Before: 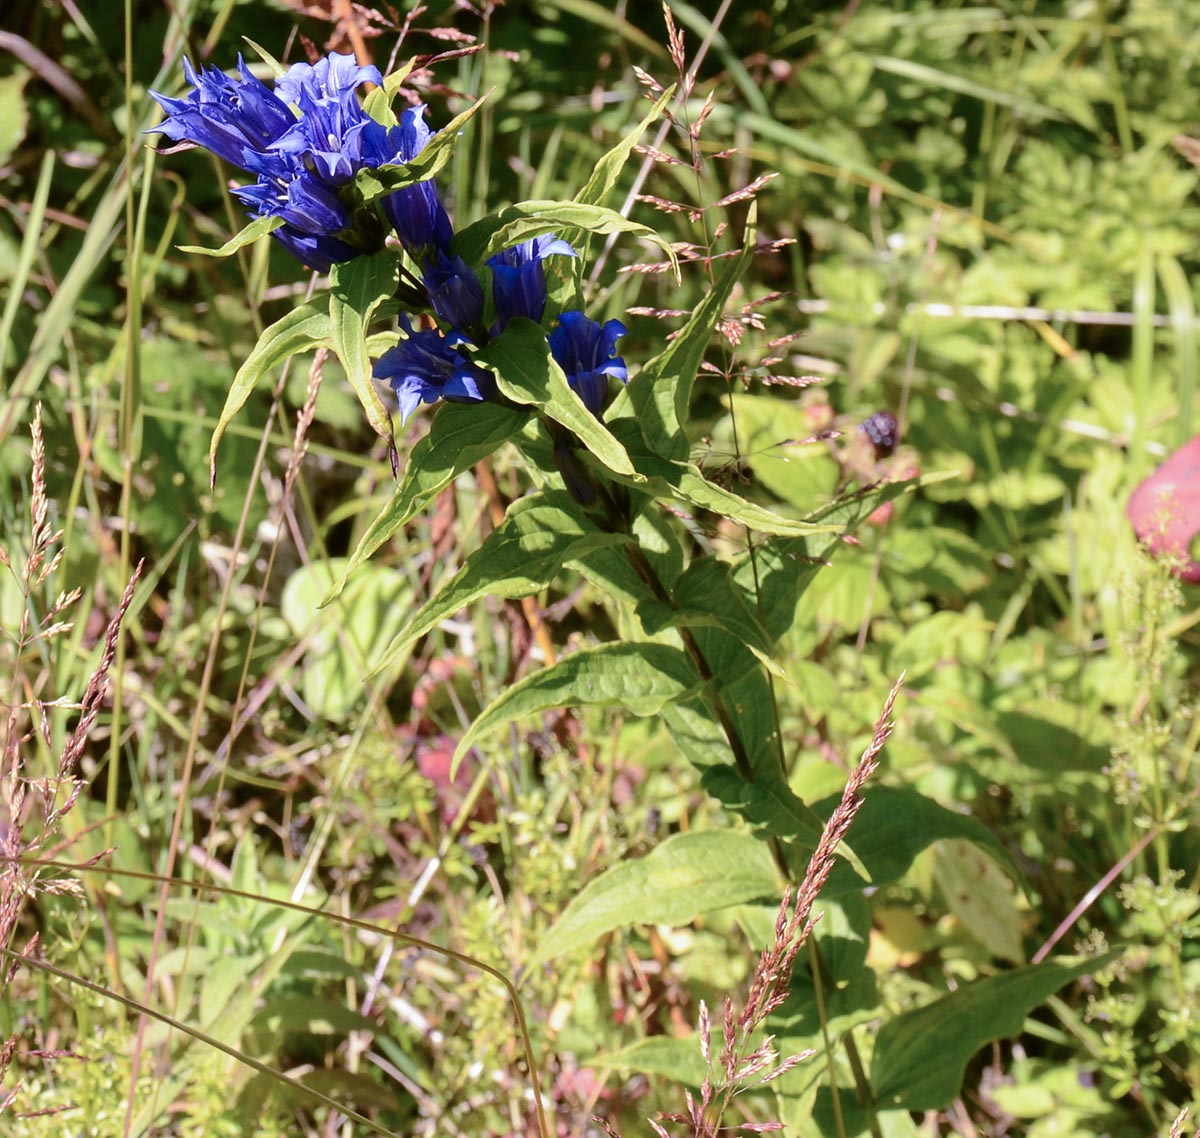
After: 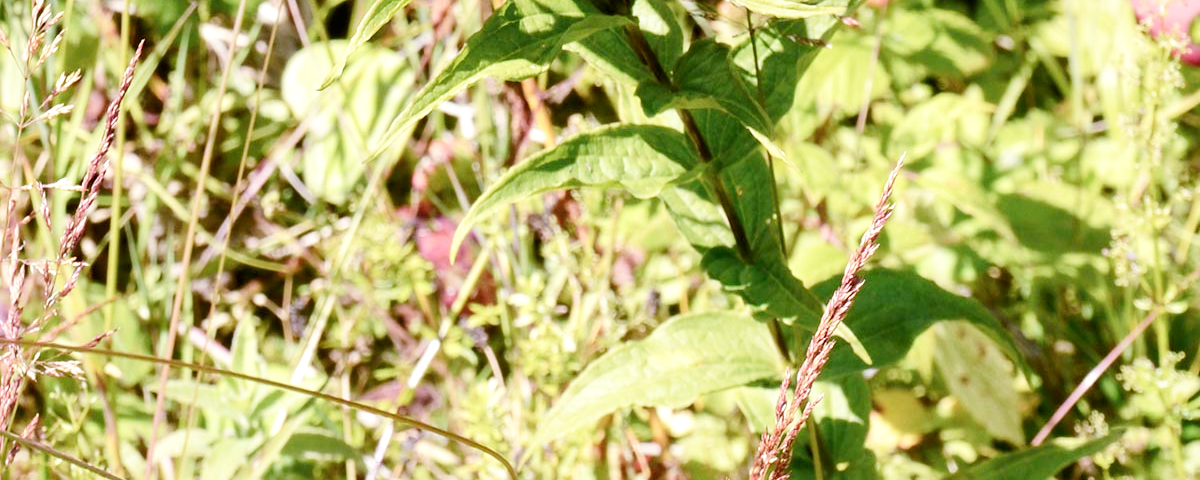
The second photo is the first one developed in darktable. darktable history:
local contrast: mode bilateral grid, contrast 20, coarseness 50, detail 120%, midtone range 0.2
shadows and highlights: shadows 25, highlights -25
base curve: curves: ch0 [(0, 0) (0.005, 0.002) (0.15, 0.3) (0.4, 0.7) (0.75, 0.95) (1, 1)], preserve colors none
crop: top 45.551%, bottom 12.262%
